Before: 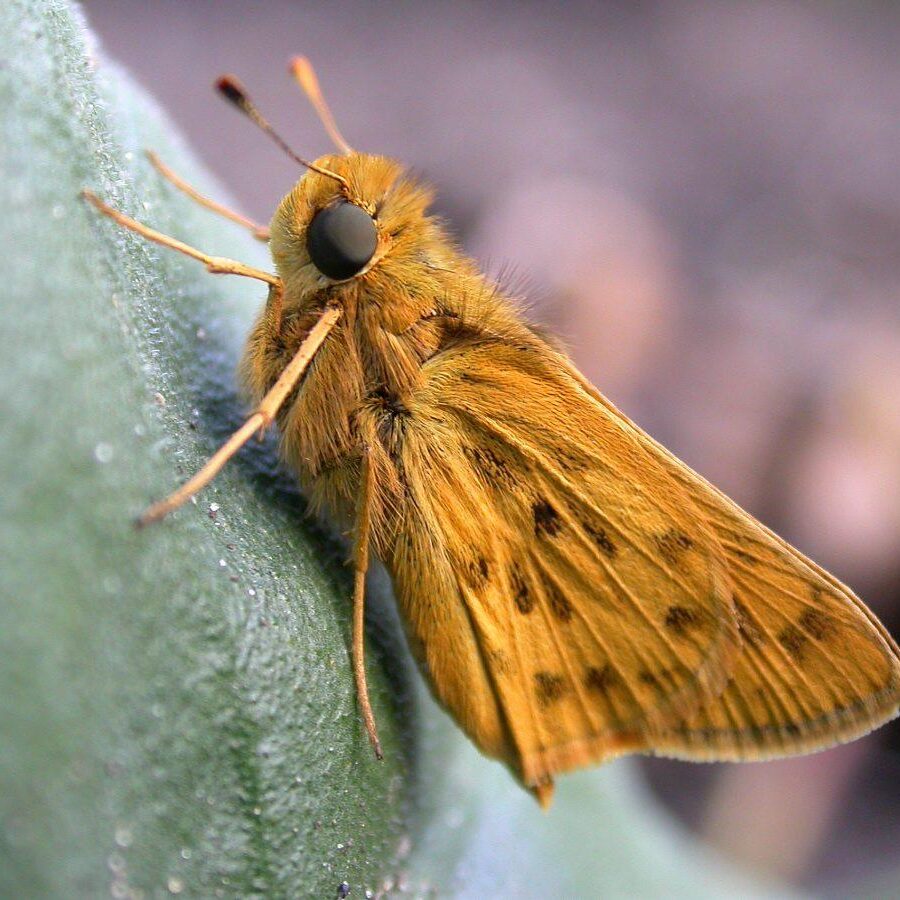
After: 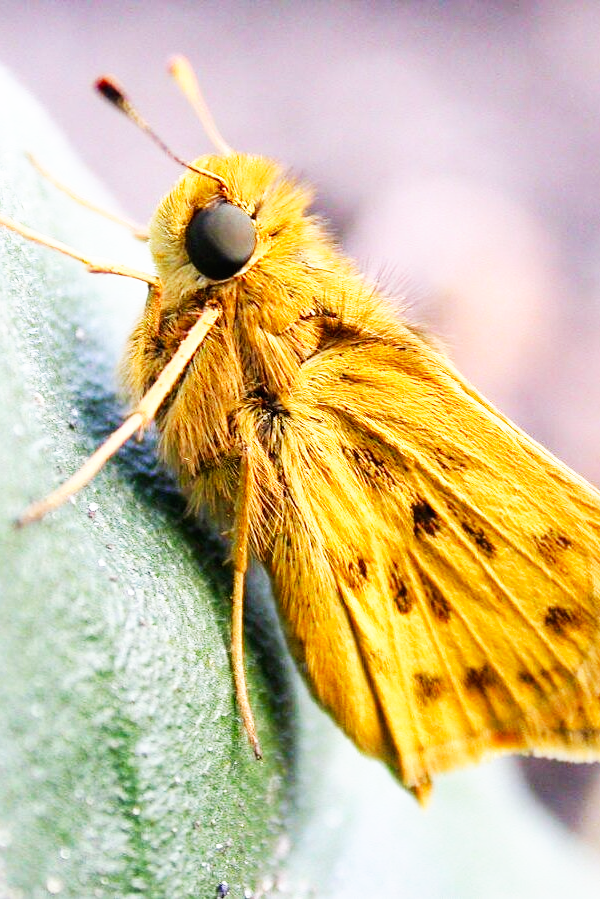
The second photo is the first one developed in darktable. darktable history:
crop and rotate: left 13.537%, right 19.796%
base curve: curves: ch0 [(0, 0) (0.007, 0.004) (0.027, 0.03) (0.046, 0.07) (0.207, 0.54) (0.442, 0.872) (0.673, 0.972) (1, 1)], preserve colors none
